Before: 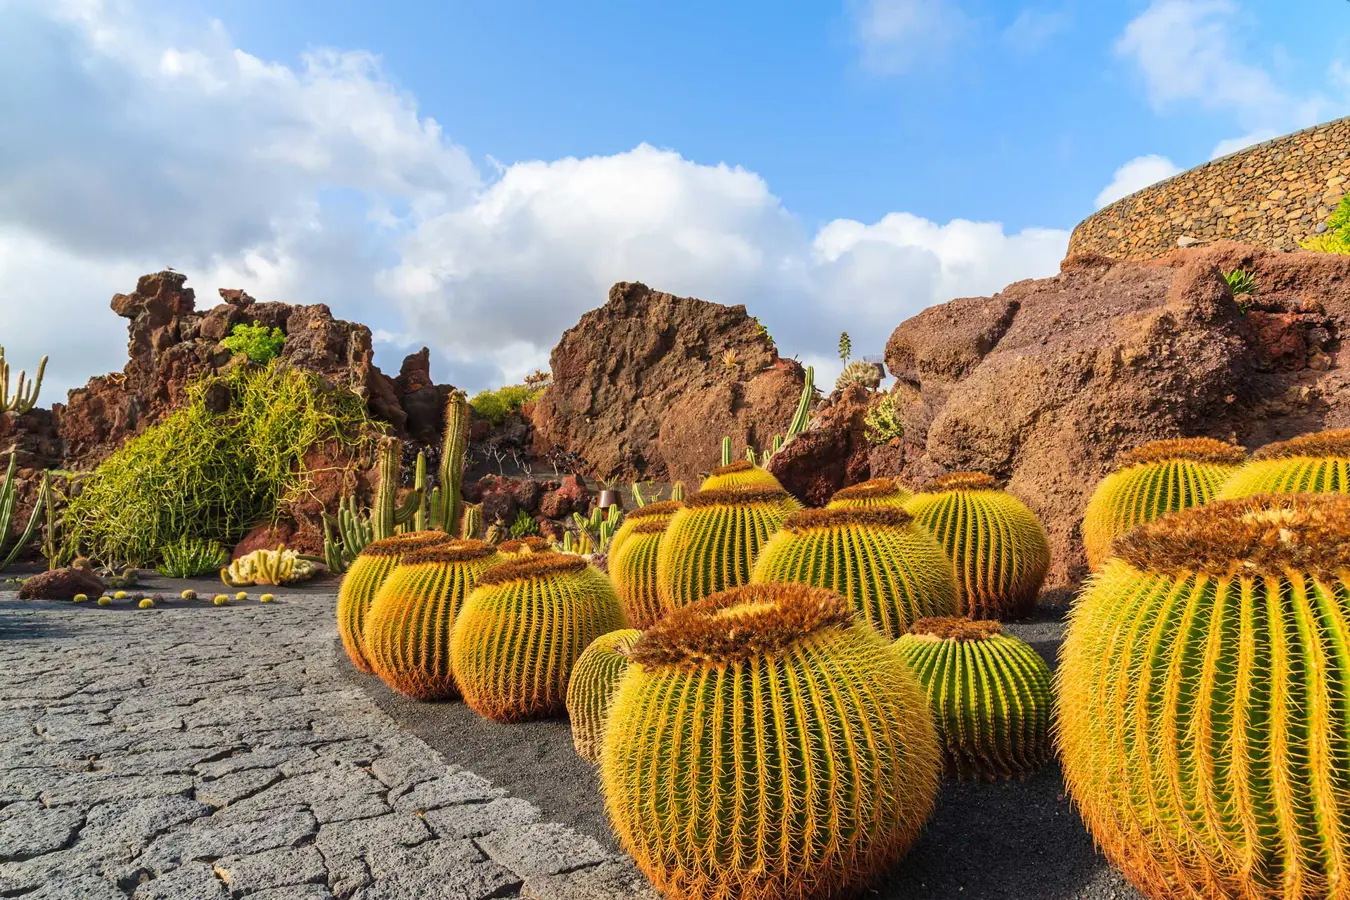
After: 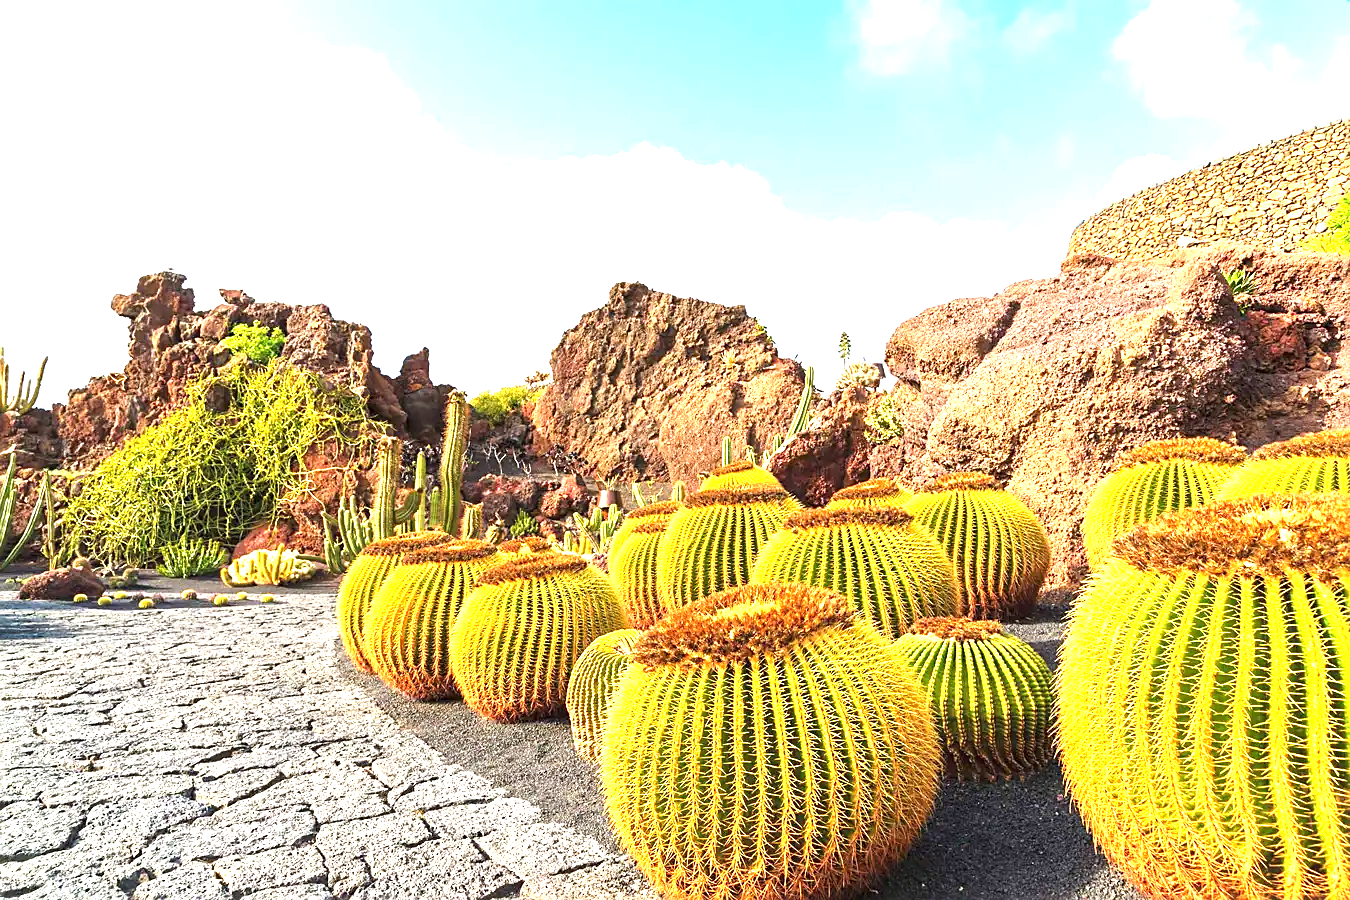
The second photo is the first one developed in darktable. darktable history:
sharpen: on, module defaults
exposure: black level correction 0, exposure 1.75 EV, compensate exposure bias true, compensate highlight preservation false
